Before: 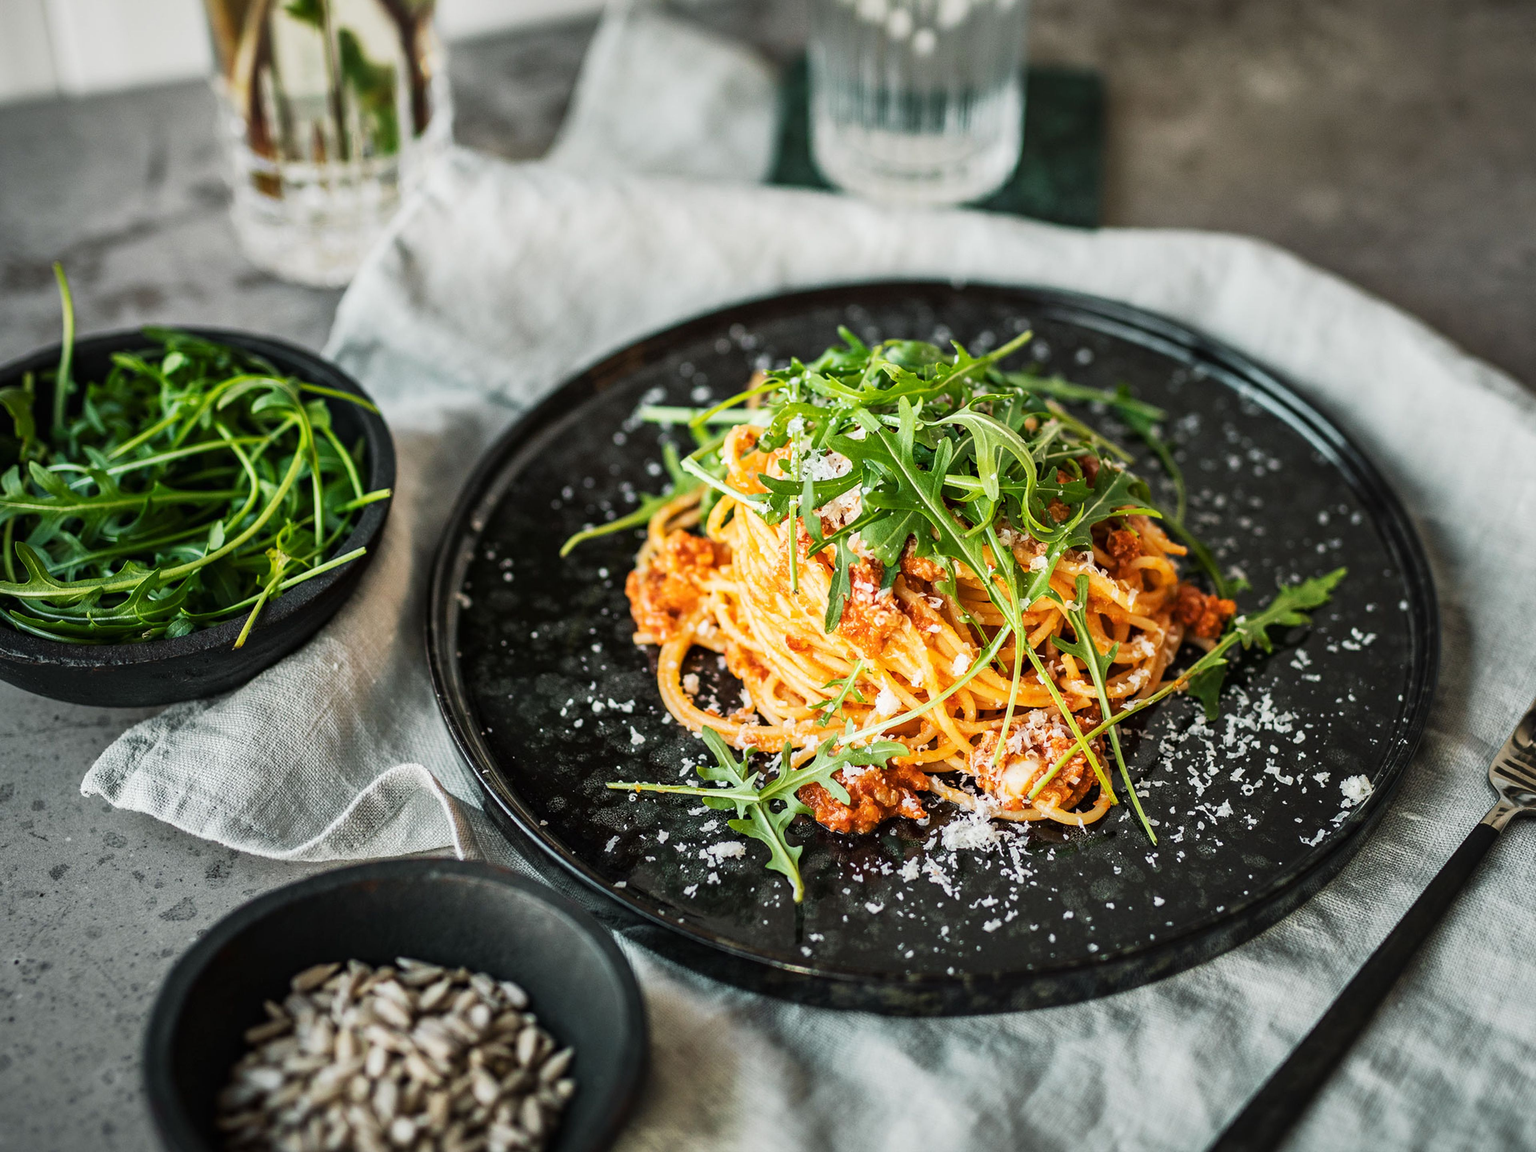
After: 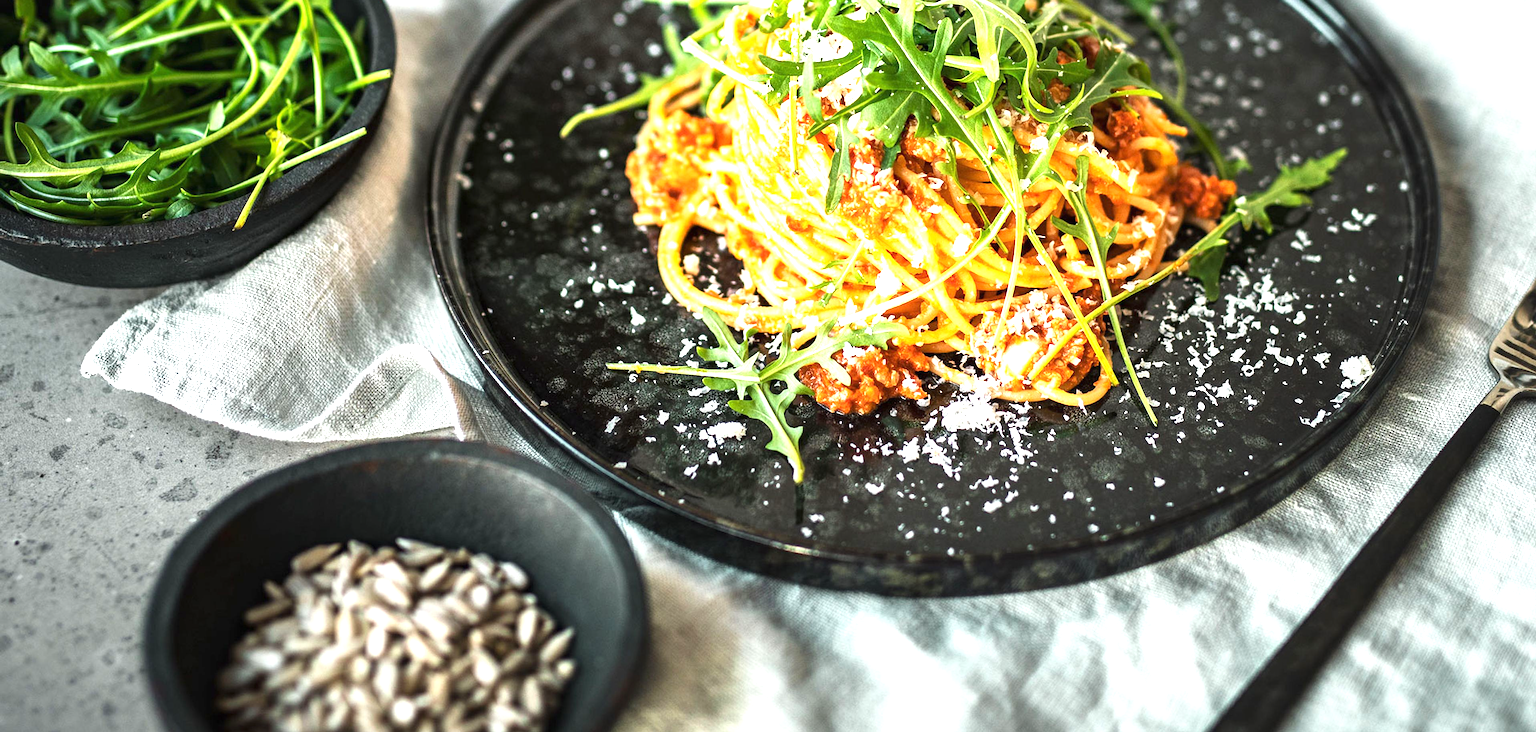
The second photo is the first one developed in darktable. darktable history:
crop and rotate: top 36.435%
exposure: black level correction 0, exposure 1.1 EV, compensate exposure bias true, compensate highlight preservation false
